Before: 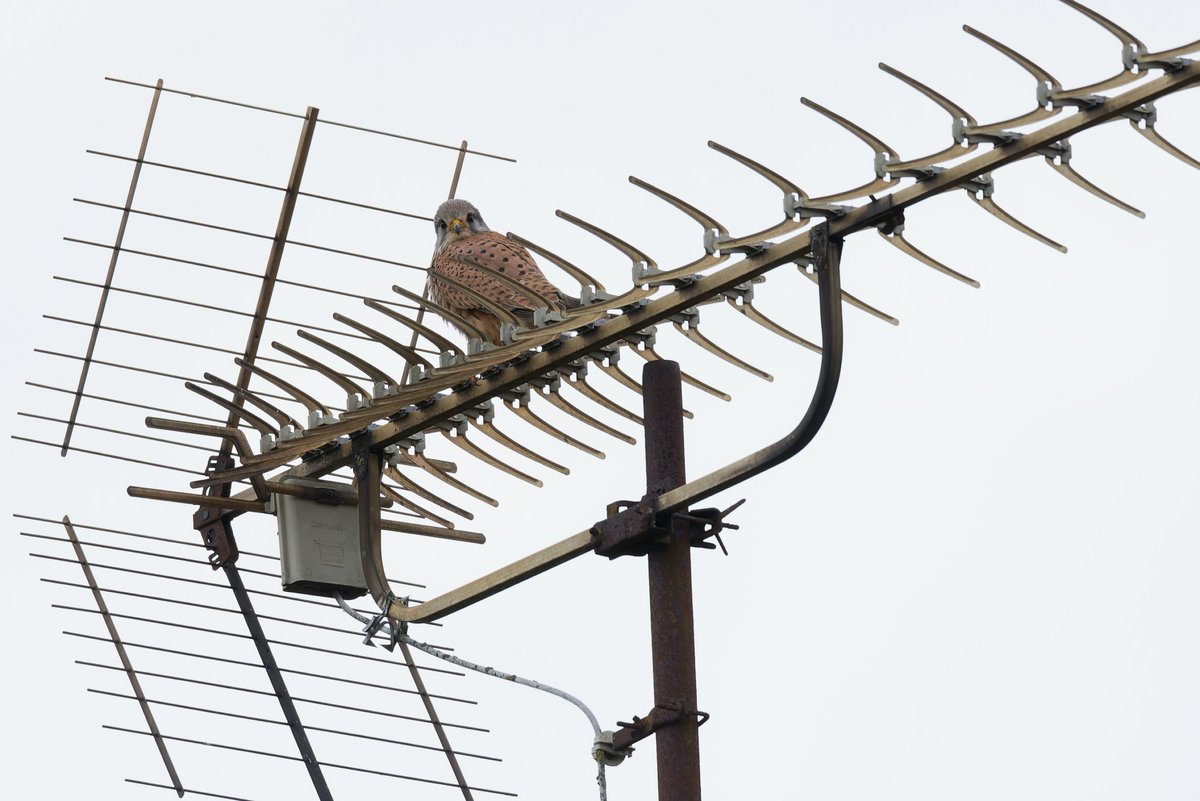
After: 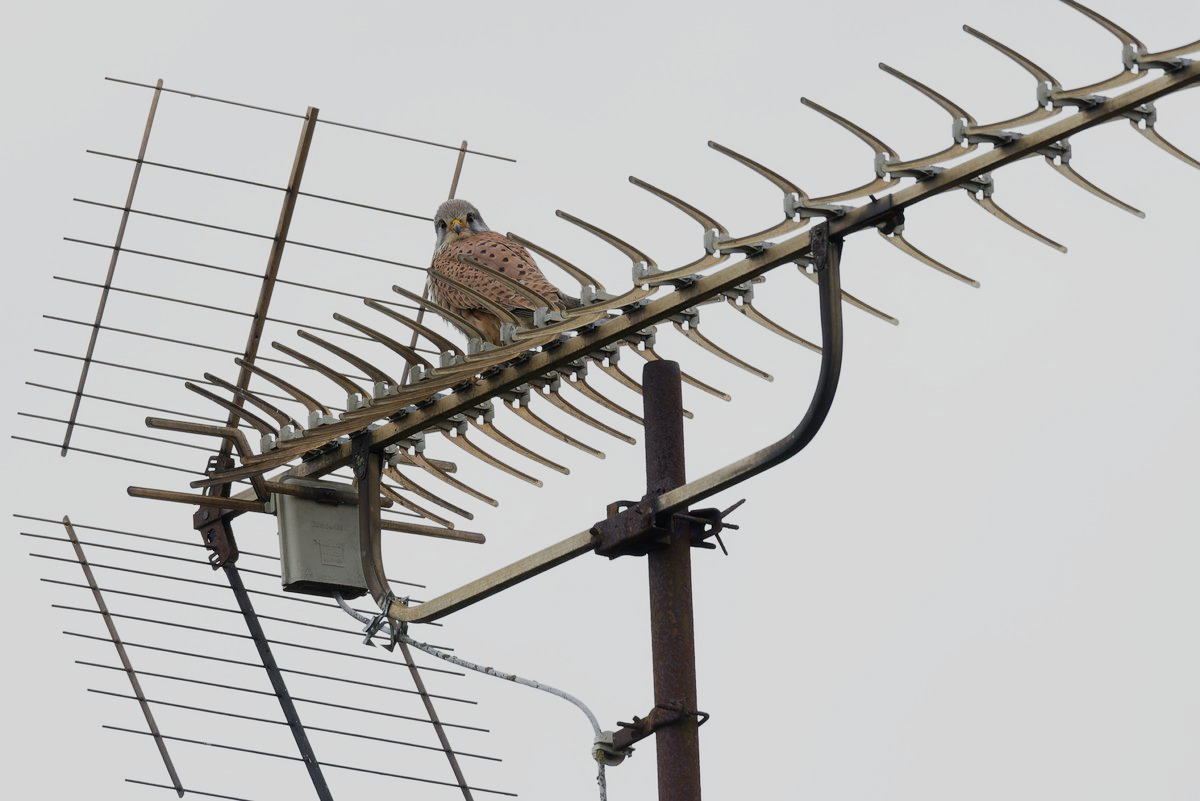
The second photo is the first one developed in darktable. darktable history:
filmic rgb: black relative exposure -14.17 EV, white relative exposure 3.35 EV, hardness 7.84, contrast 0.987, add noise in highlights 0.002, preserve chrominance no, color science v3 (2019), use custom middle-gray values true, contrast in highlights soft
